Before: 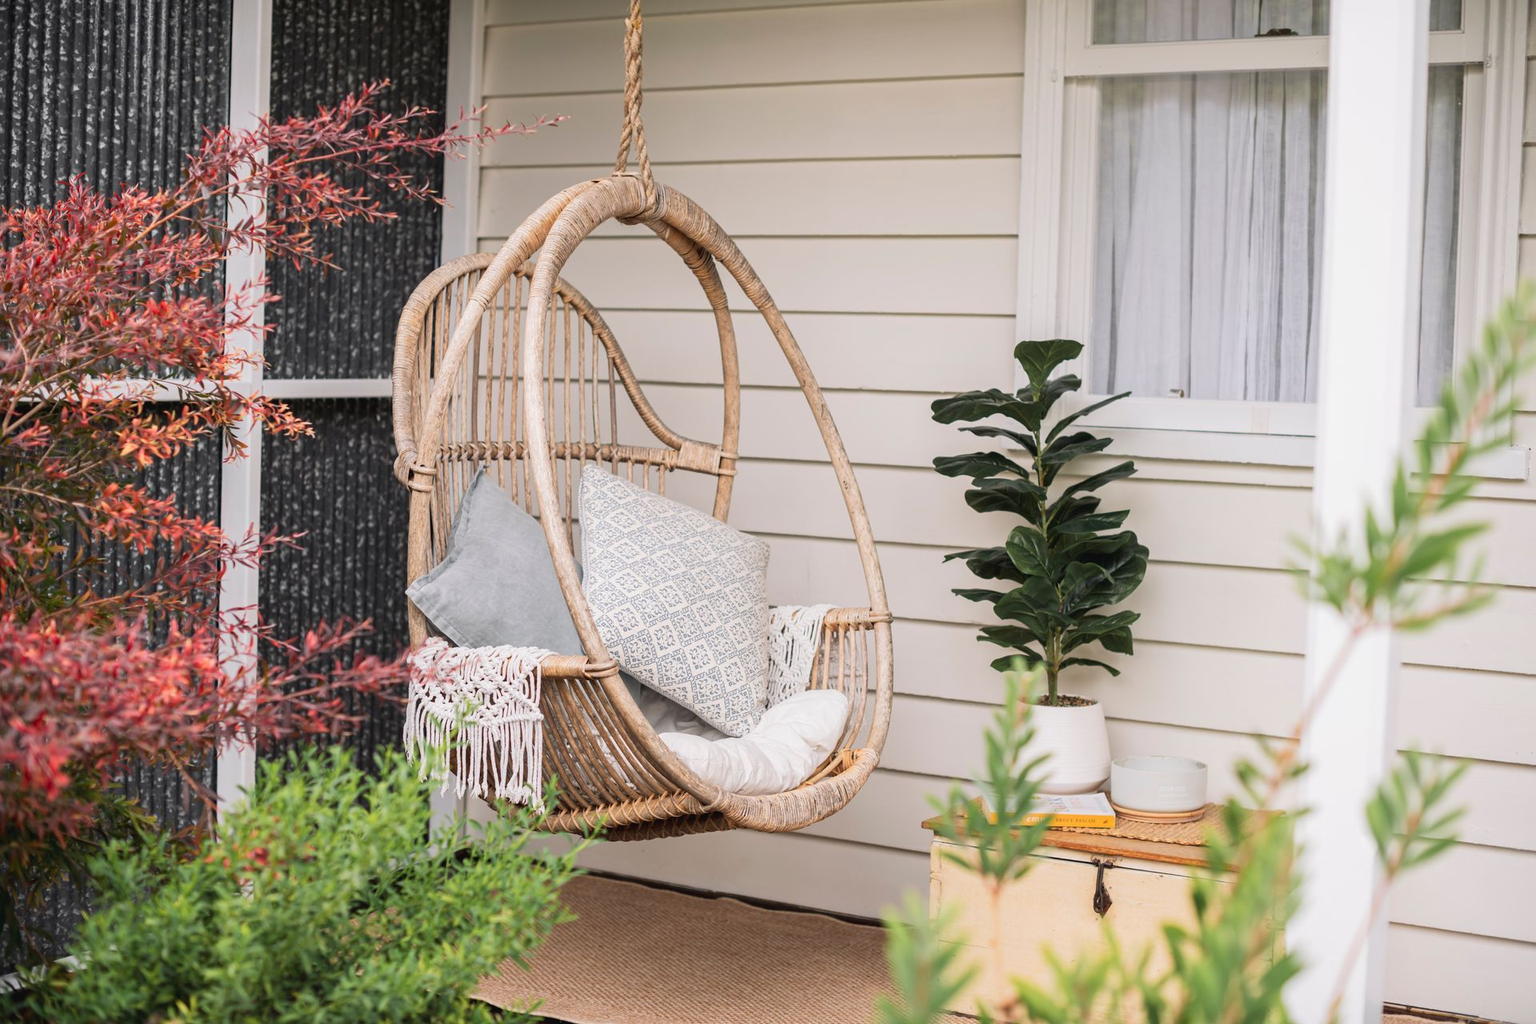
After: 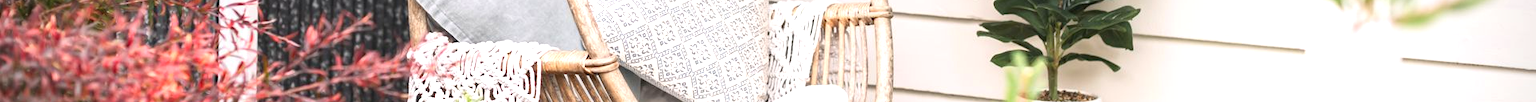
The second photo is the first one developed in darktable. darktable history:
exposure: black level correction 0, exposure 0.7 EV, compensate exposure bias true, compensate highlight preservation false
crop and rotate: top 59.084%, bottom 30.916%
vignetting: on, module defaults
